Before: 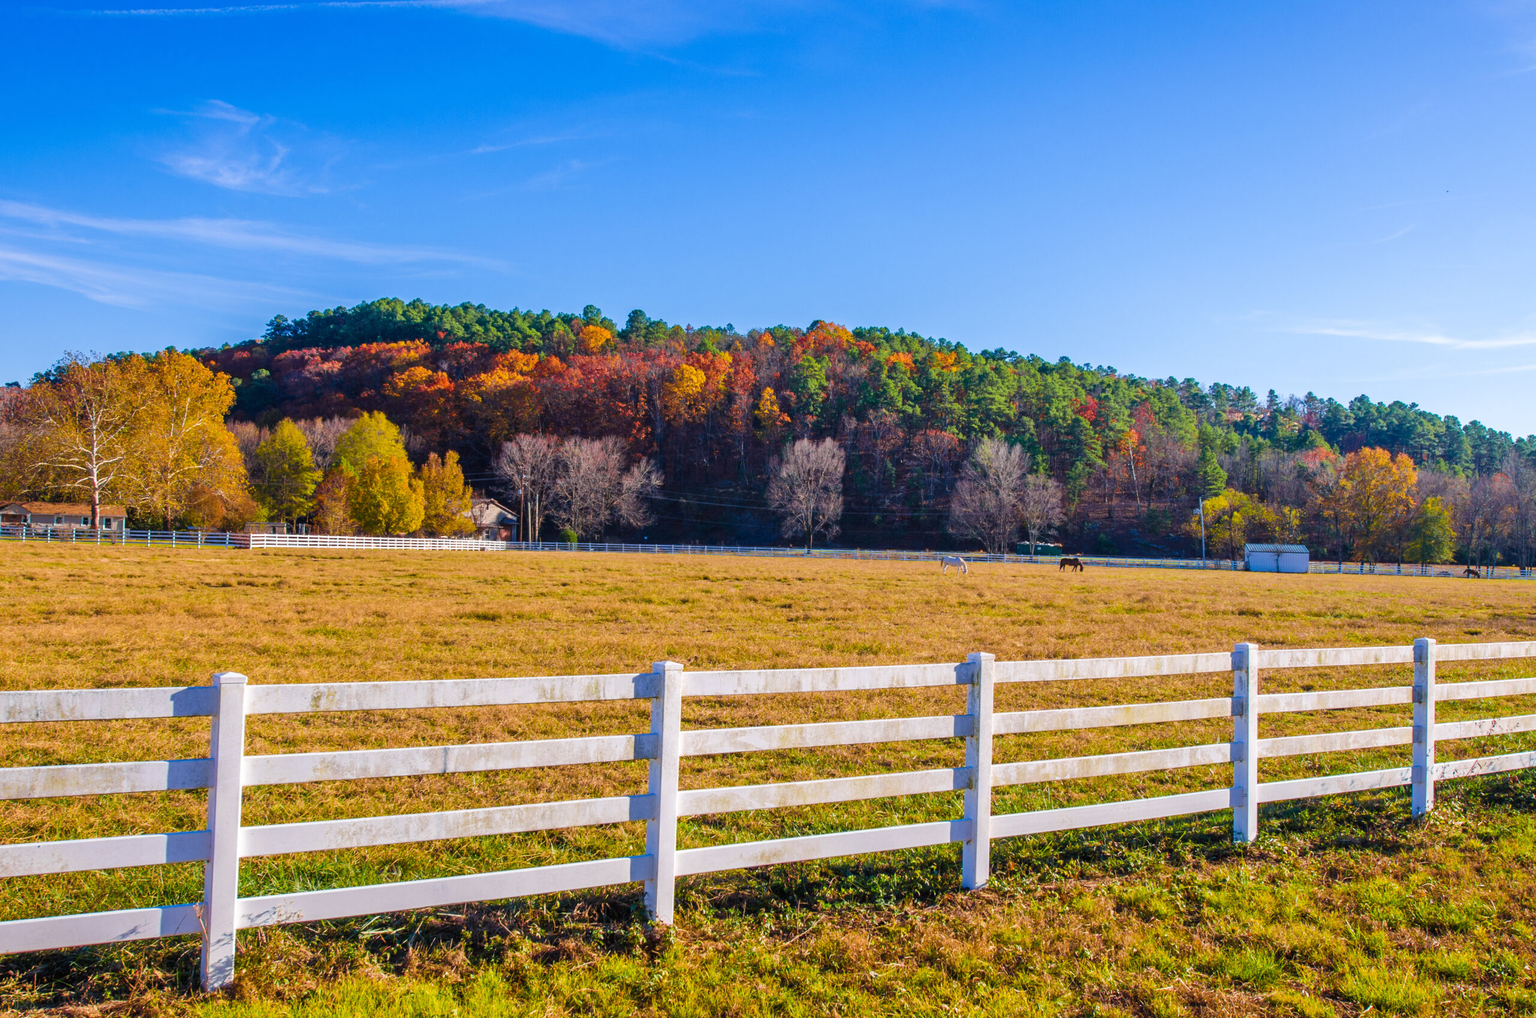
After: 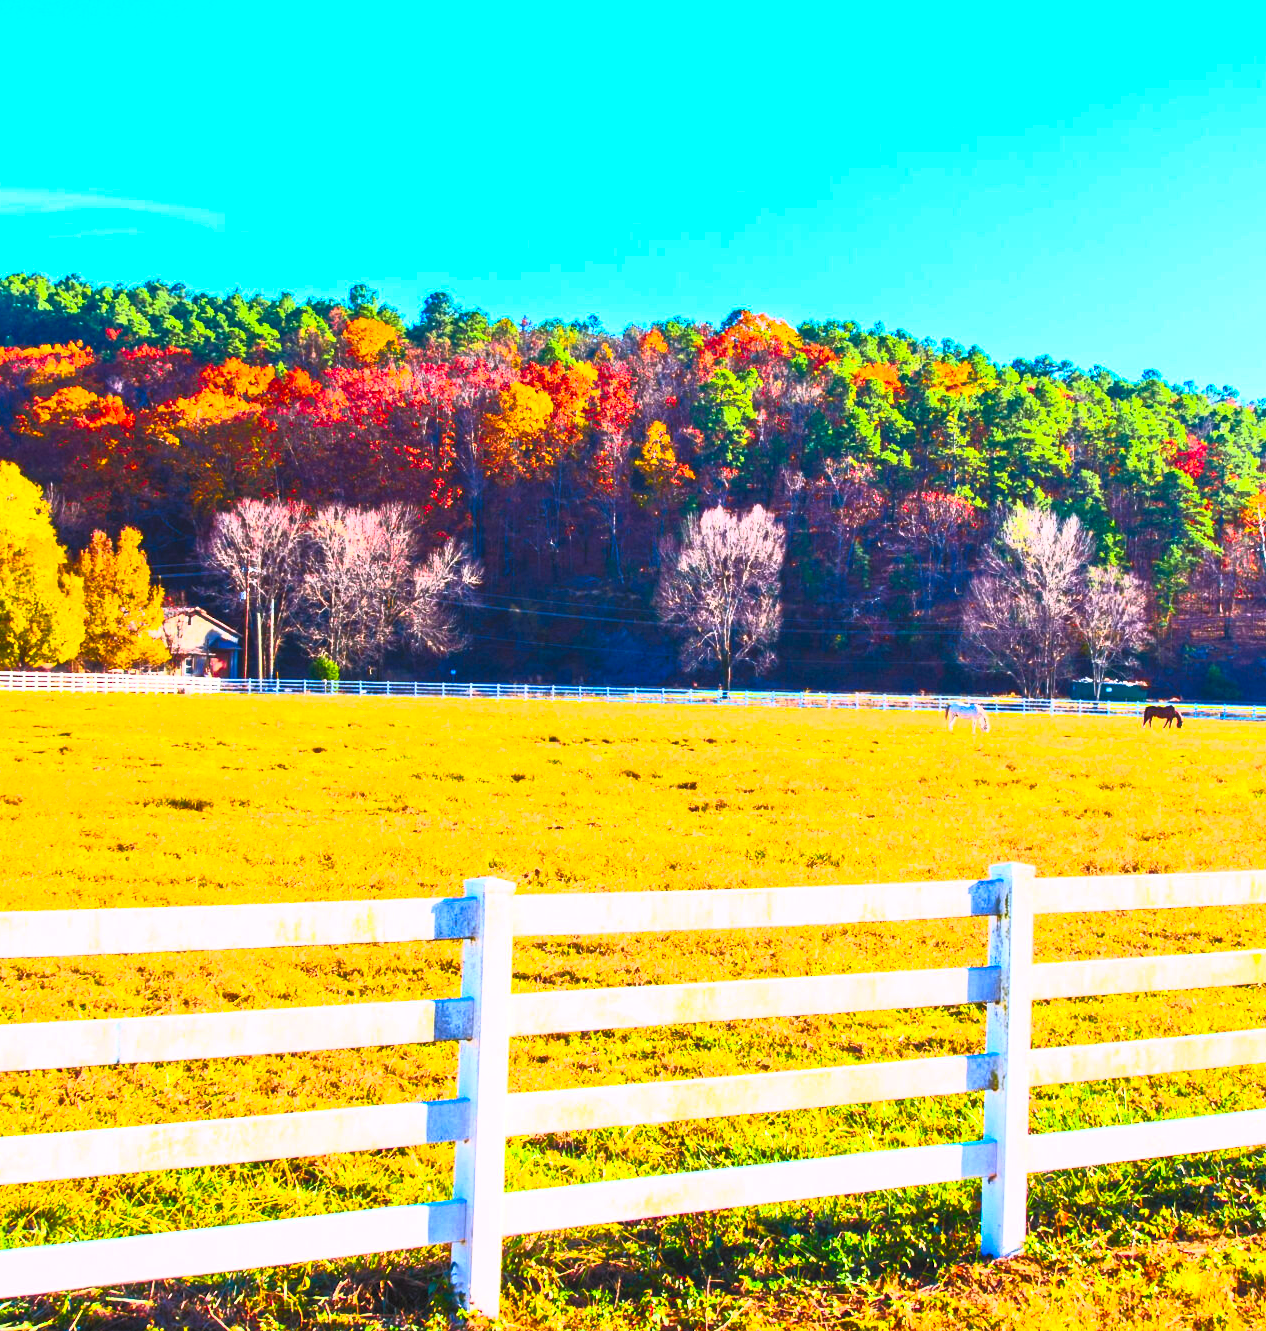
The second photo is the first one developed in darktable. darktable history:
contrast brightness saturation: contrast 1, brightness 1, saturation 1
exposure: exposure 0.131 EV, compensate highlight preservation false
crop and rotate: angle 0.02°, left 24.353%, top 13.219%, right 26.156%, bottom 8.224%
